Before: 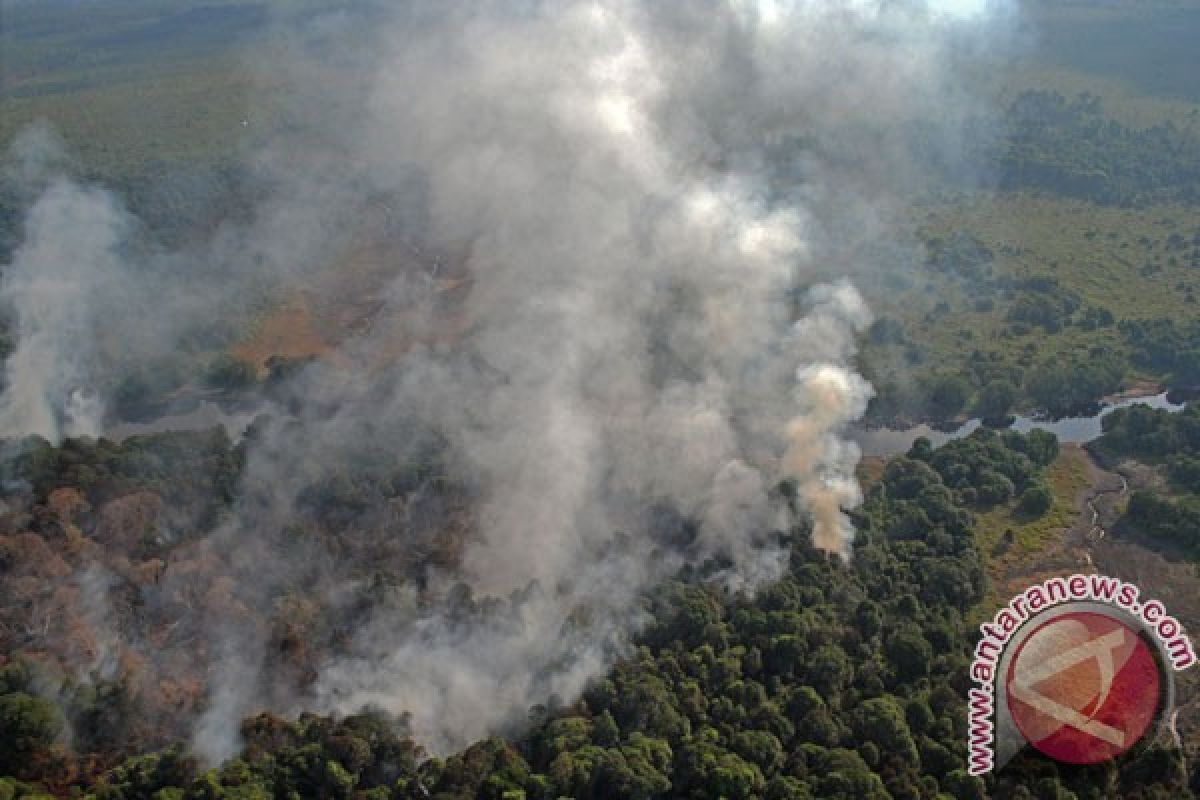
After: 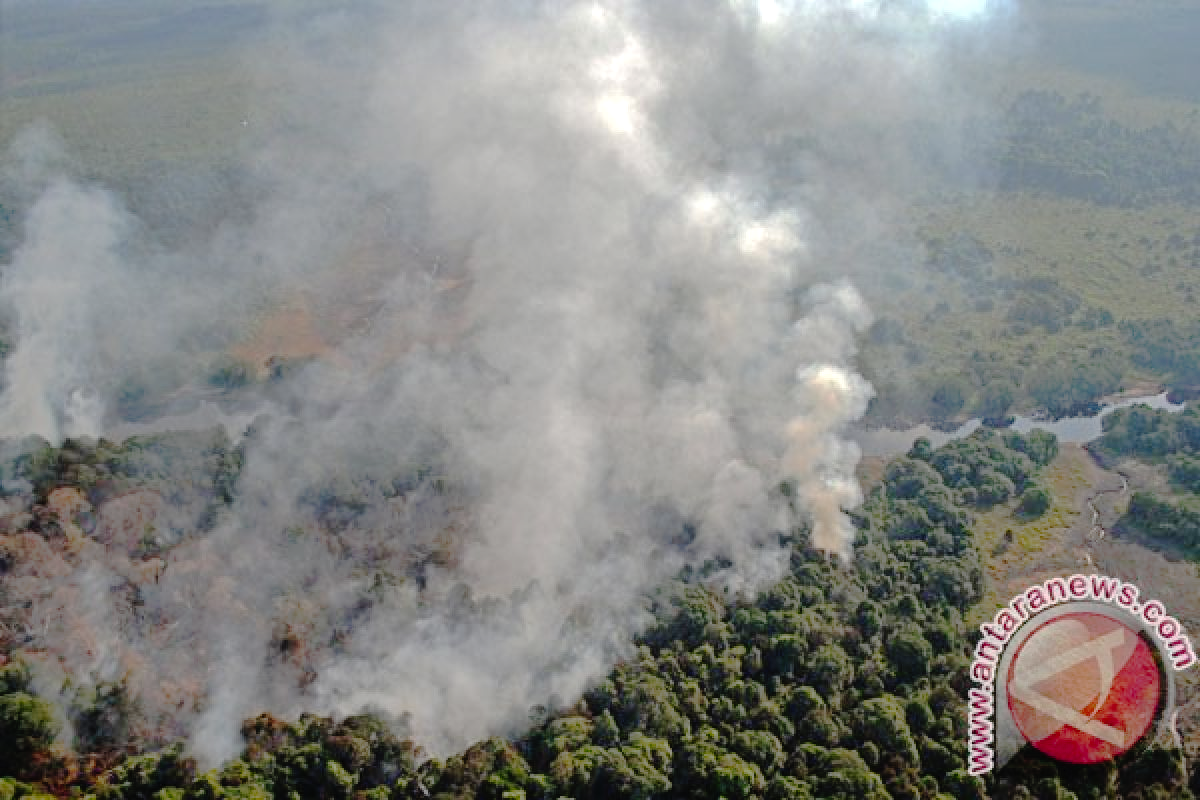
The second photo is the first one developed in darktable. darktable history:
exposure: exposure 0.203 EV, compensate highlight preservation false
tone curve: curves: ch0 [(0, 0) (0.003, 0.019) (0.011, 0.019) (0.025, 0.023) (0.044, 0.032) (0.069, 0.046) (0.1, 0.073) (0.136, 0.129) (0.177, 0.207) (0.224, 0.295) (0.277, 0.394) (0.335, 0.48) (0.399, 0.524) (0.468, 0.575) (0.543, 0.628) (0.623, 0.684) (0.709, 0.739) (0.801, 0.808) (0.898, 0.9) (1, 1)], preserve colors none
